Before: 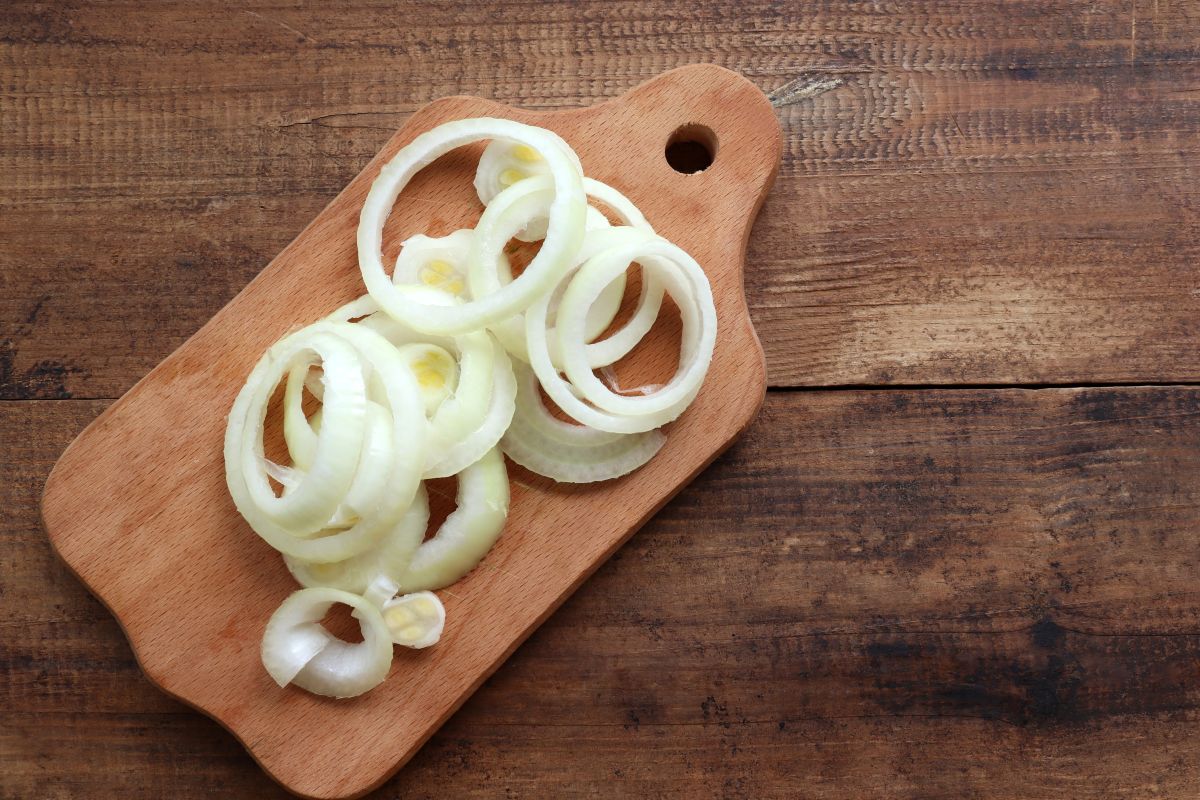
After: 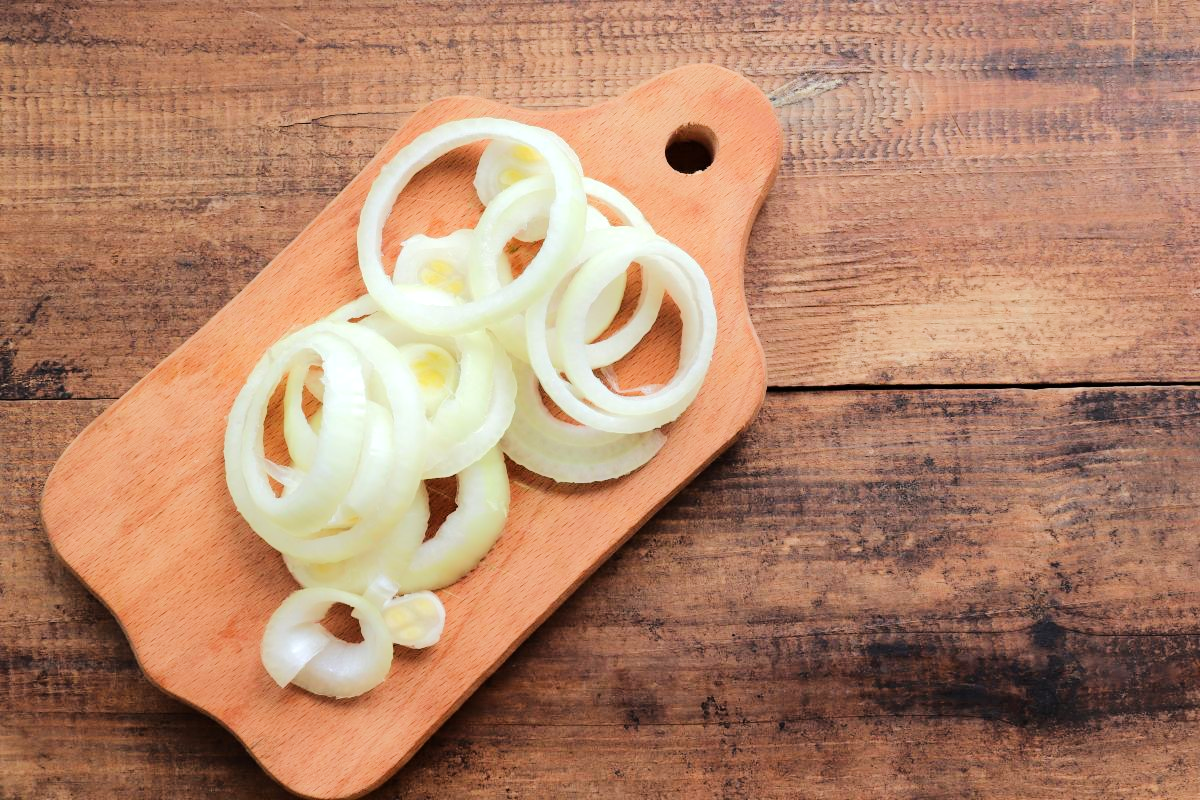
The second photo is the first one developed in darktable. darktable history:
tone equalizer: -7 EV 0.16 EV, -6 EV 0.582 EV, -5 EV 1.18 EV, -4 EV 1.34 EV, -3 EV 1.16 EV, -2 EV 0.6 EV, -1 EV 0.168 EV, edges refinement/feathering 500, mask exposure compensation -1.26 EV, preserve details no
